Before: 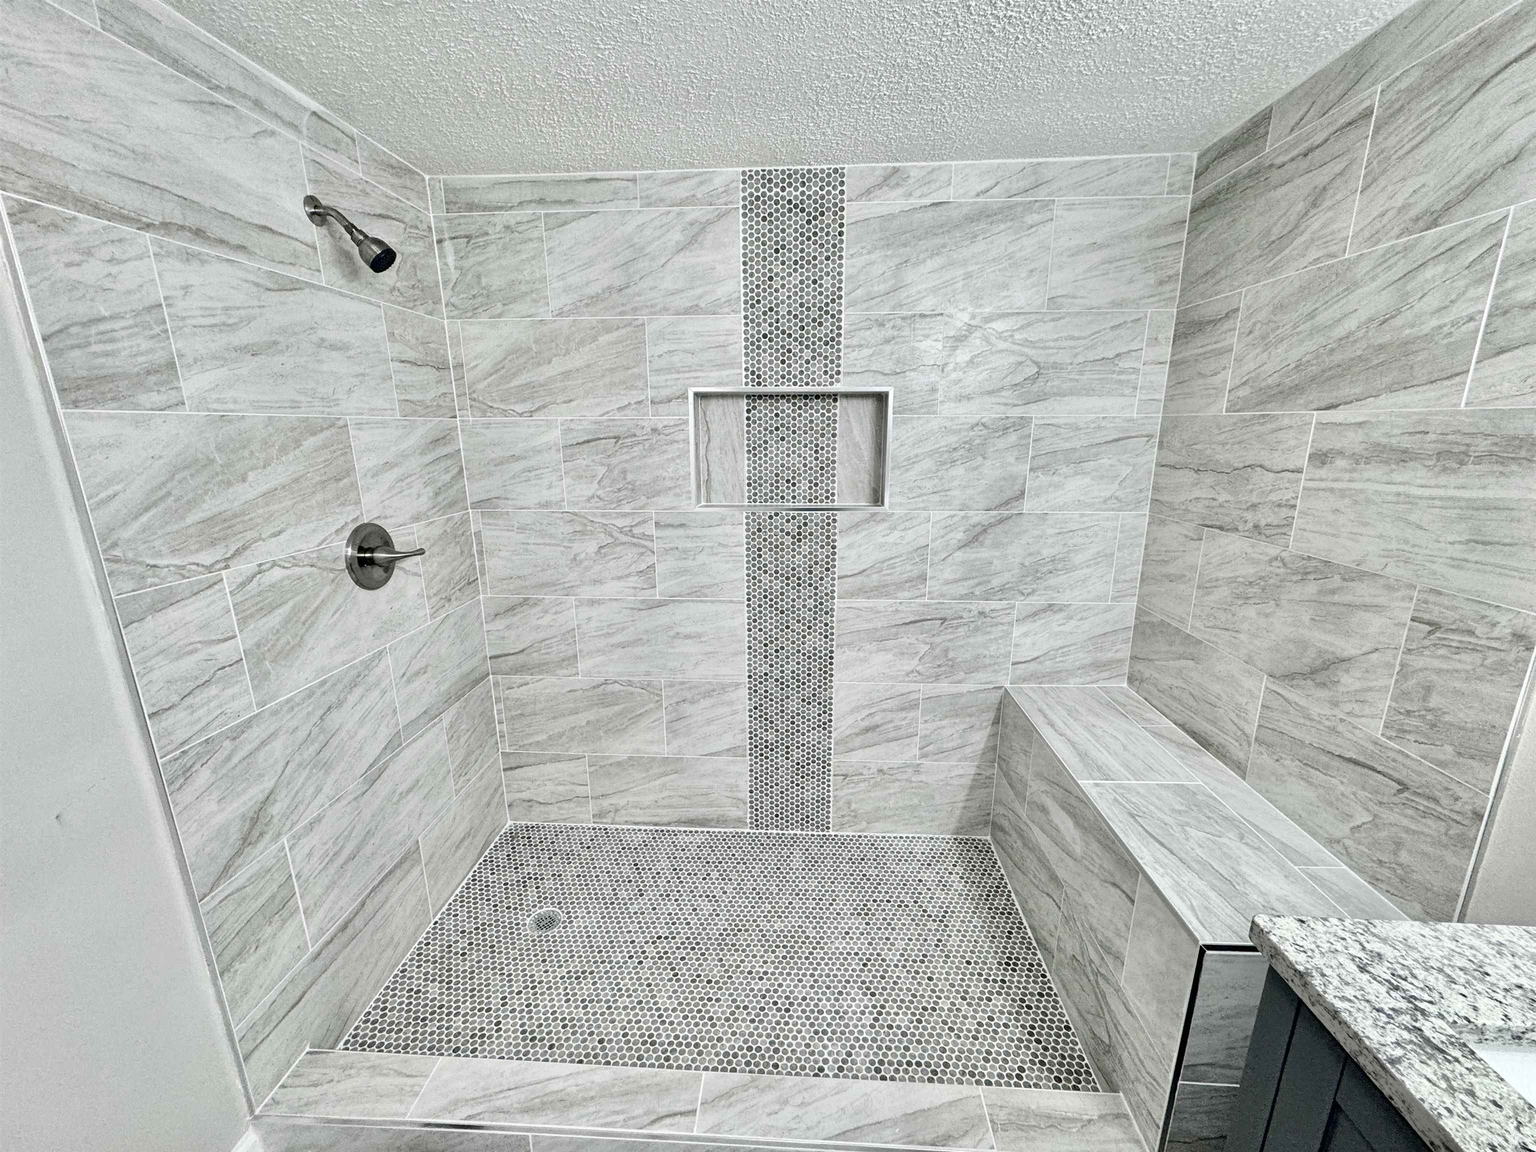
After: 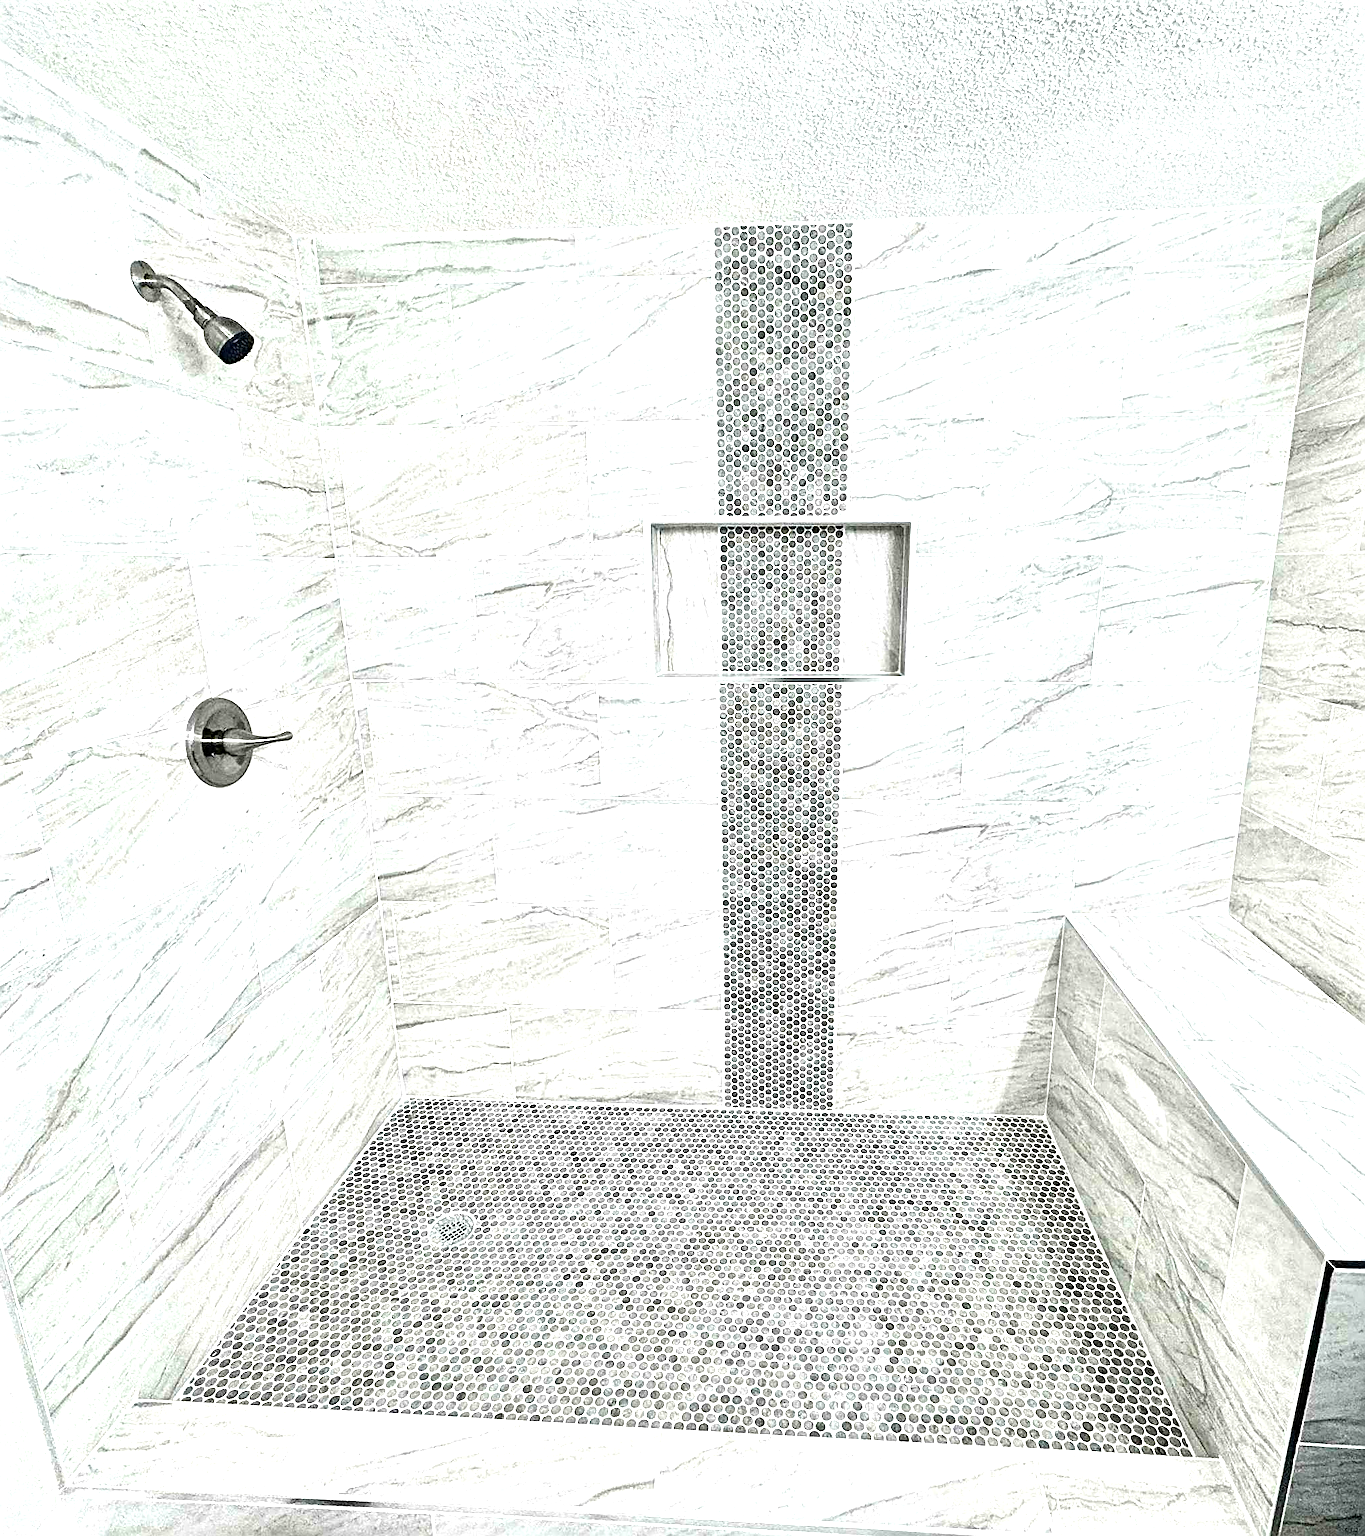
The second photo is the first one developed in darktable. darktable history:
crop and rotate: left 13.44%, right 19.875%
sharpen: radius 2.531, amount 0.618
exposure: black level correction 0, exposure 1.2 EV, compensate highlight preservation false
